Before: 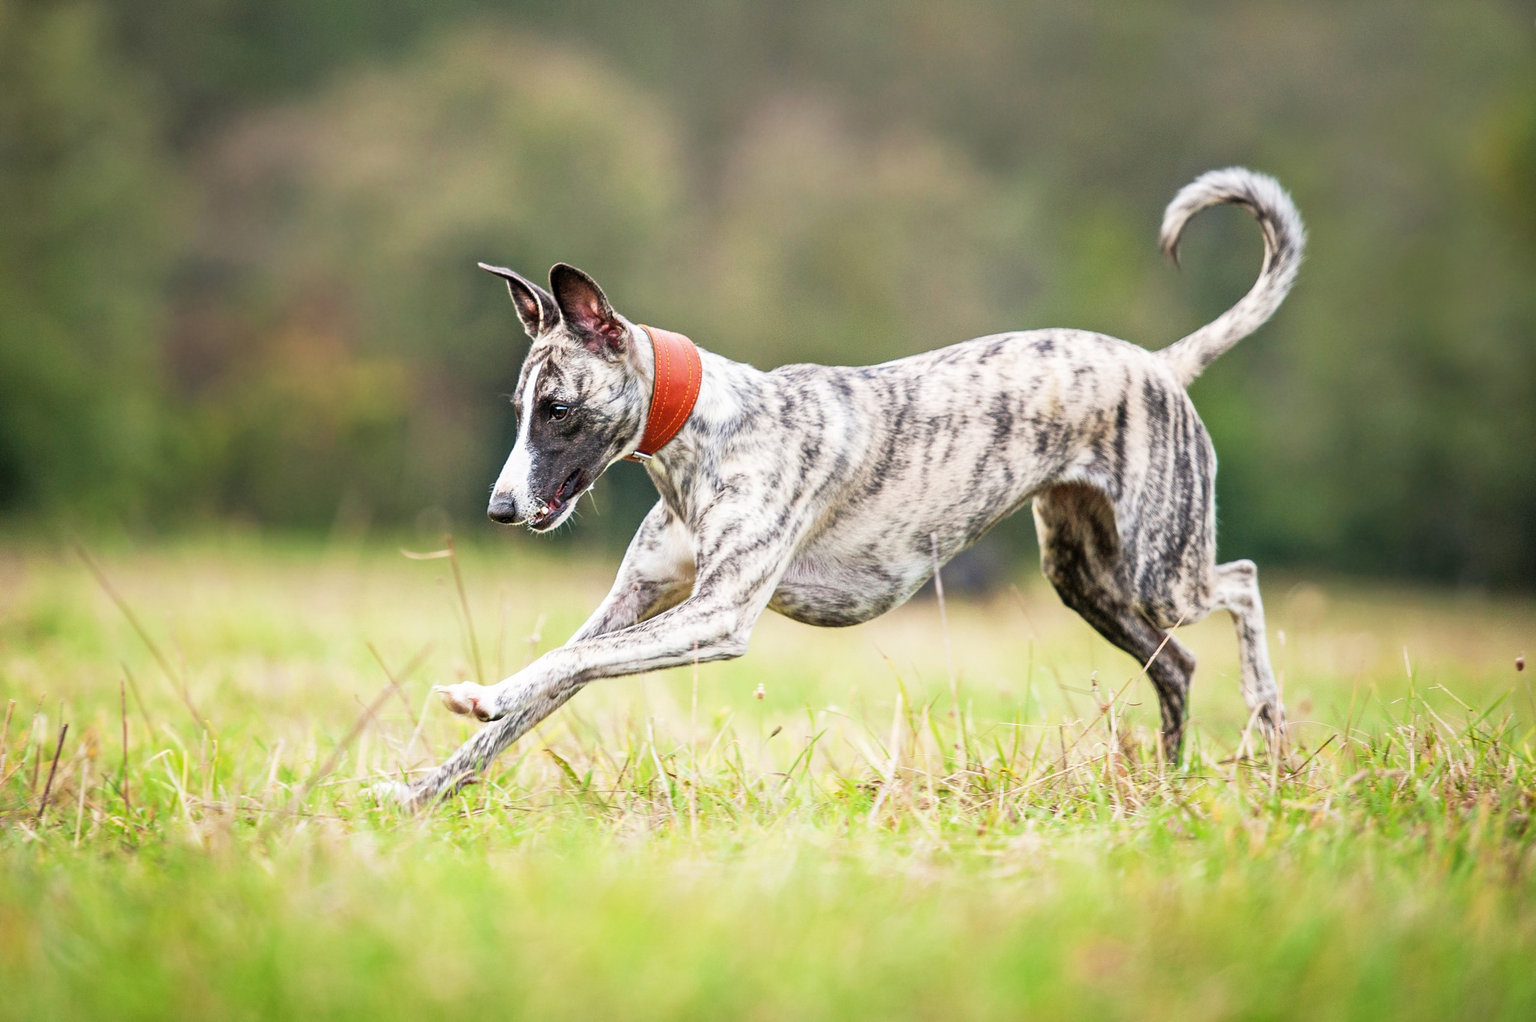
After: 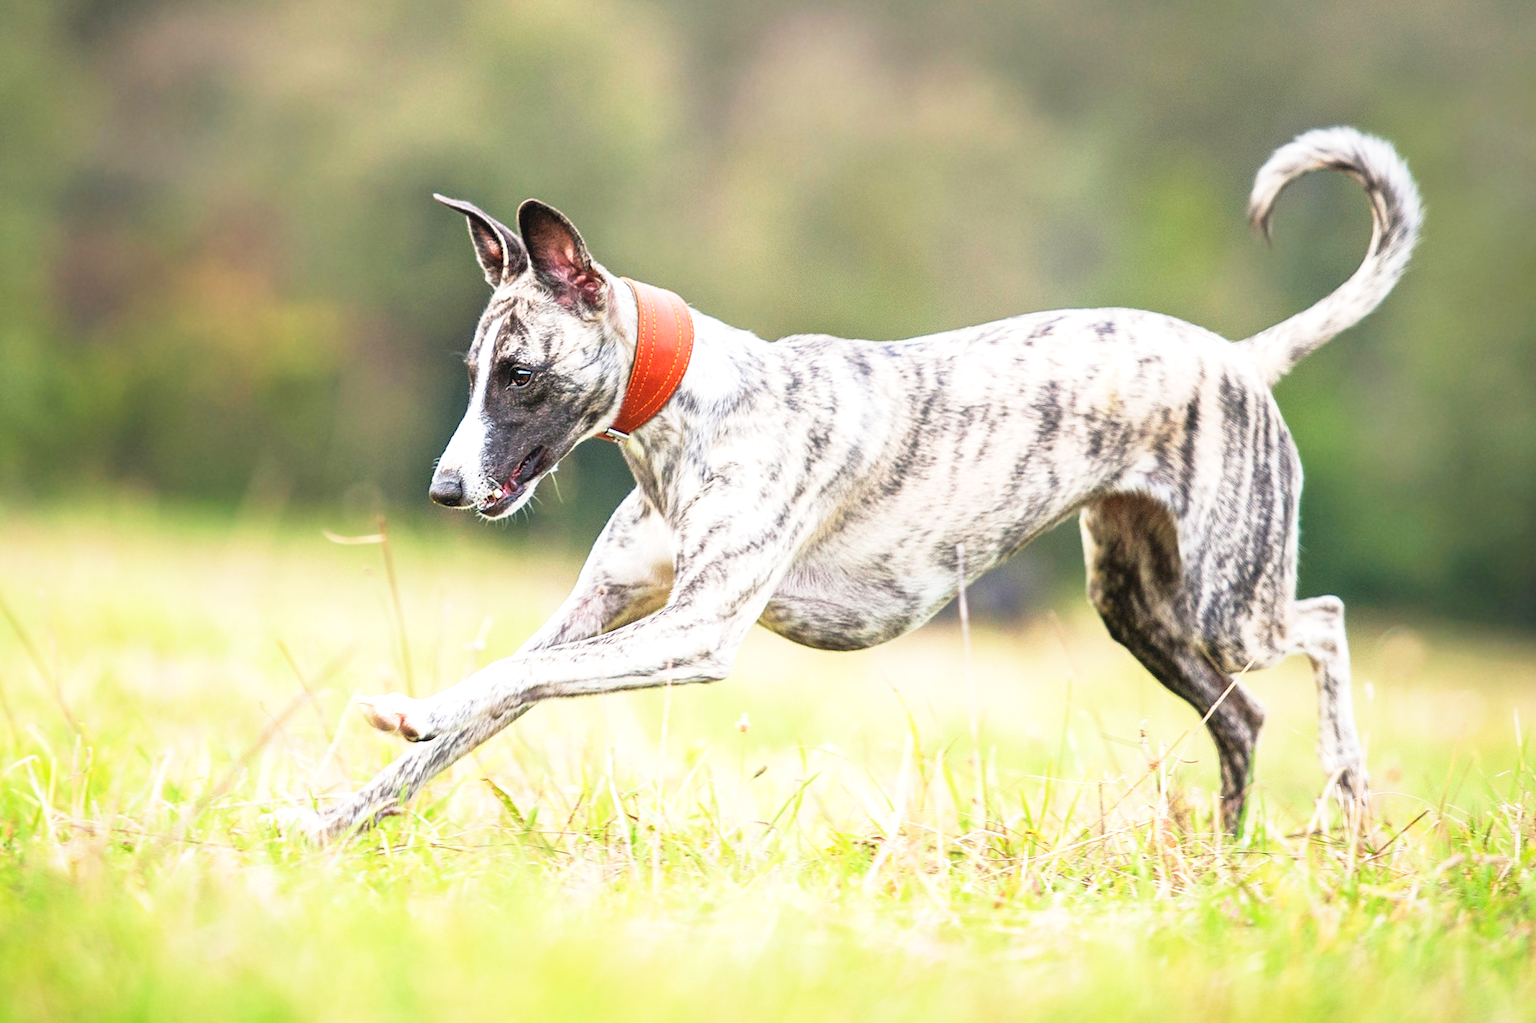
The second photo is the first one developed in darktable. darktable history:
base curve: curves: ch0 [(0, 0) (0.666, 0.806) (1, 1)], preserve colors none
exposure: black level correction 0, exposure 0.3 EV, compensate exposure bias true, compensate highlight preservation false
contrast equalizer: octaves 7, y [[0.5, 0.488, 0.462, 0.461, 0.491, 0.5], [0.5 ×6], [0.5 ×6], [0 ×6], [0 ×6]]
crop and rotate: angle -2.98°, left 5.205%, top 5.228%, right 4.687%, bottom 4.557%
